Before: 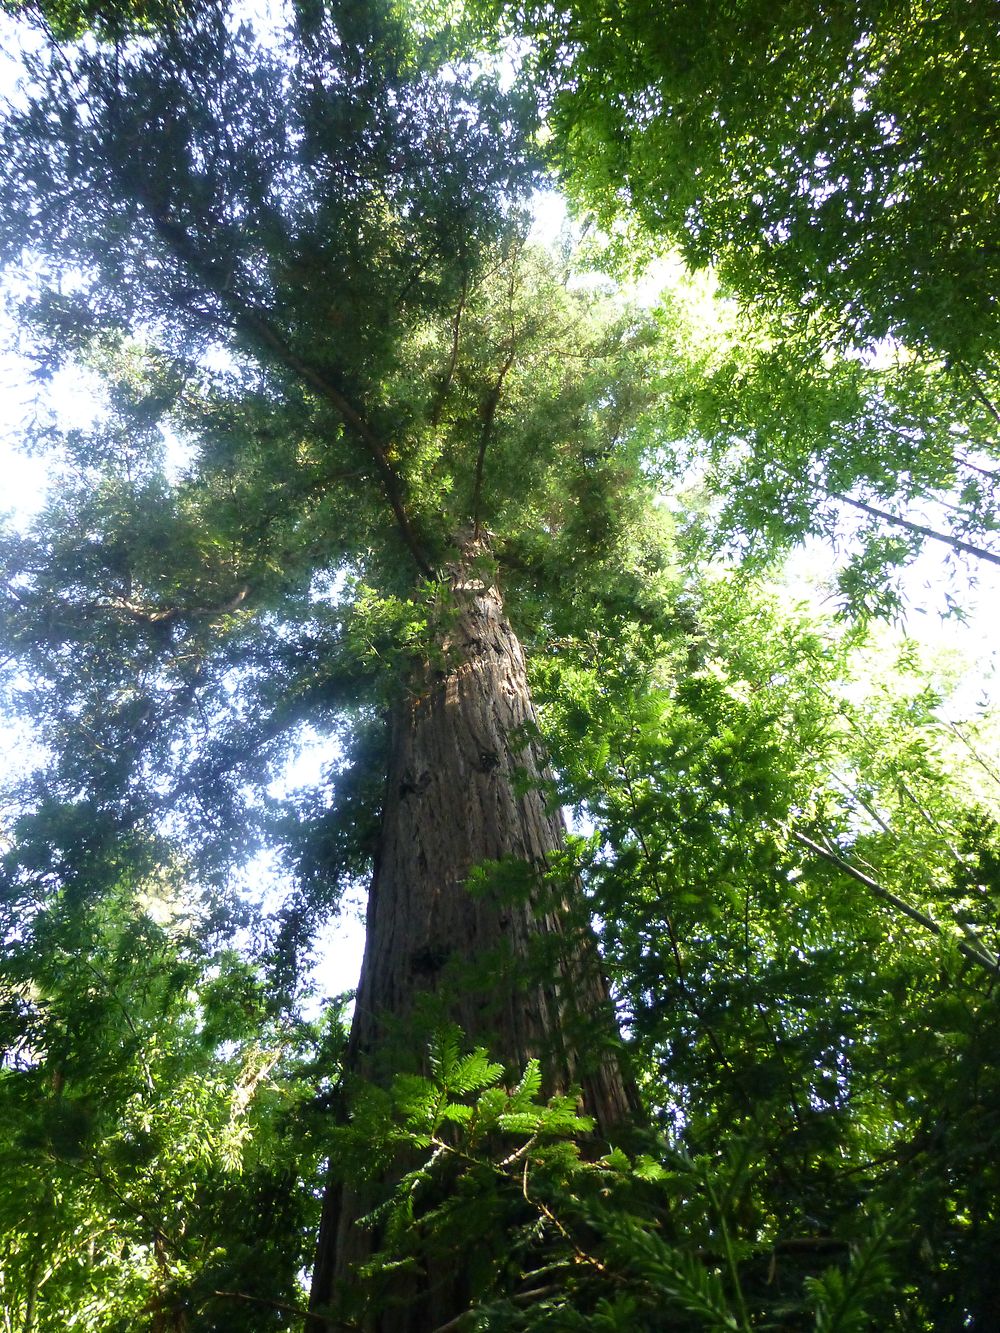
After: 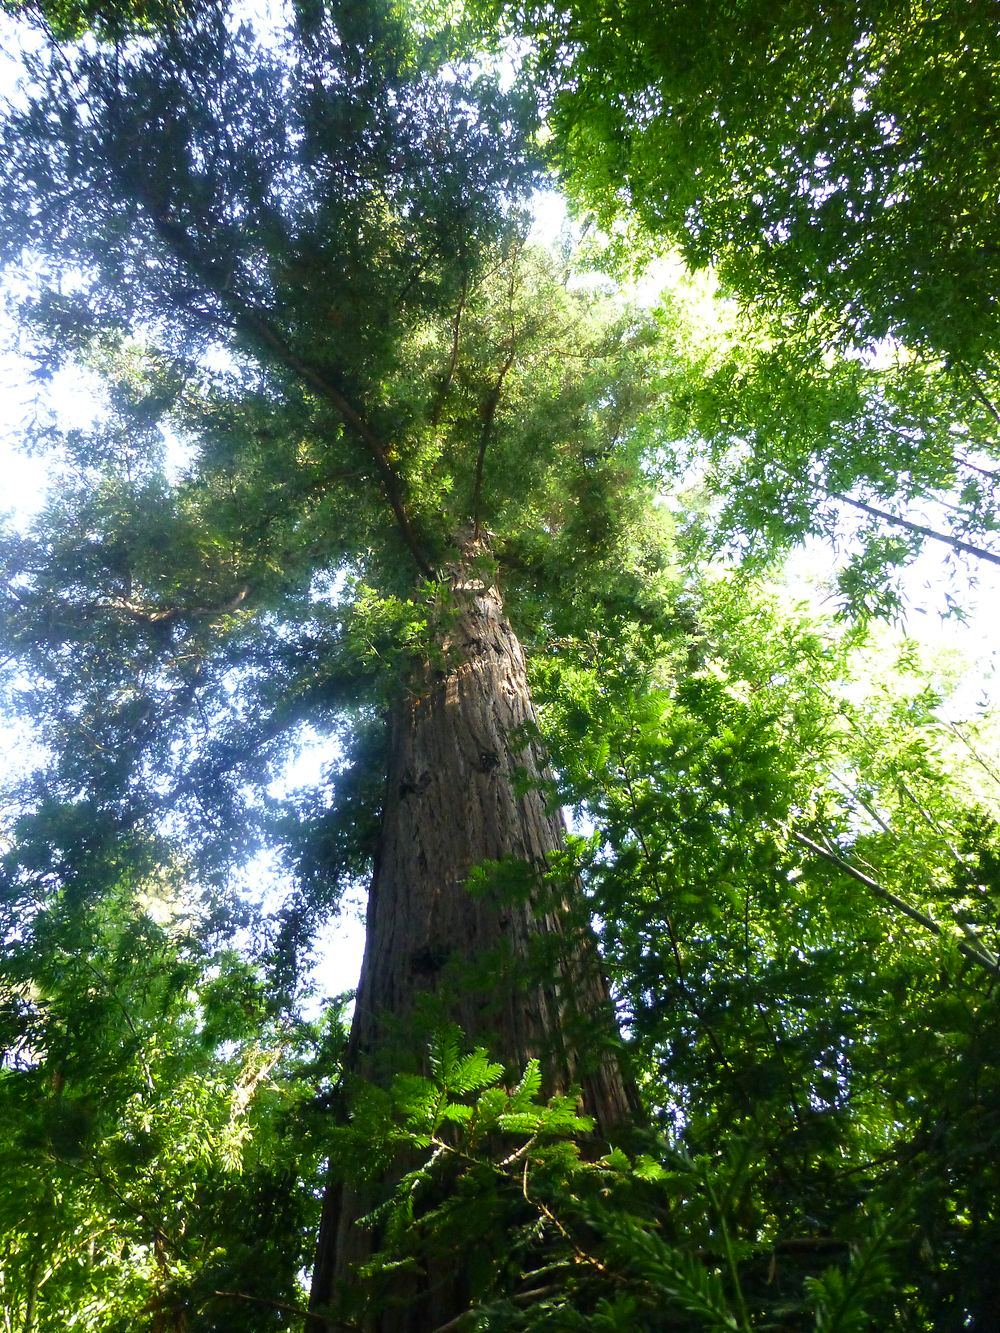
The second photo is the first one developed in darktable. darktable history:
color correction: highlights b* 0.06, saturation 1.14
